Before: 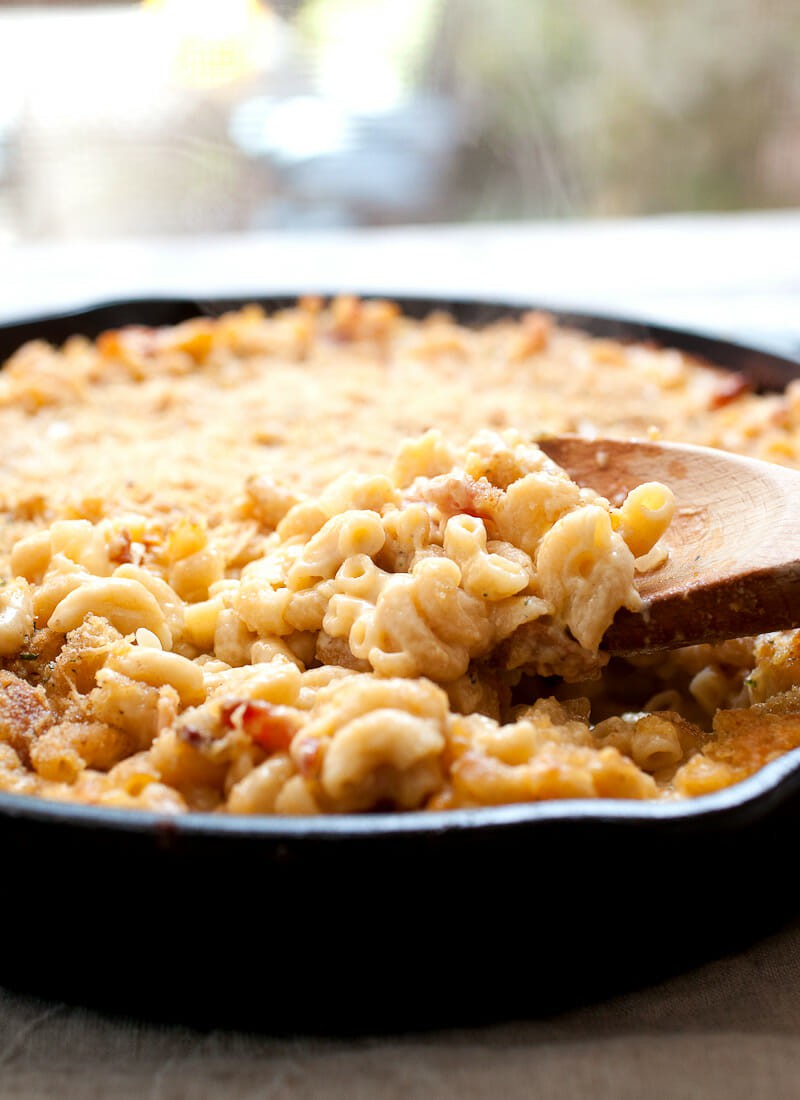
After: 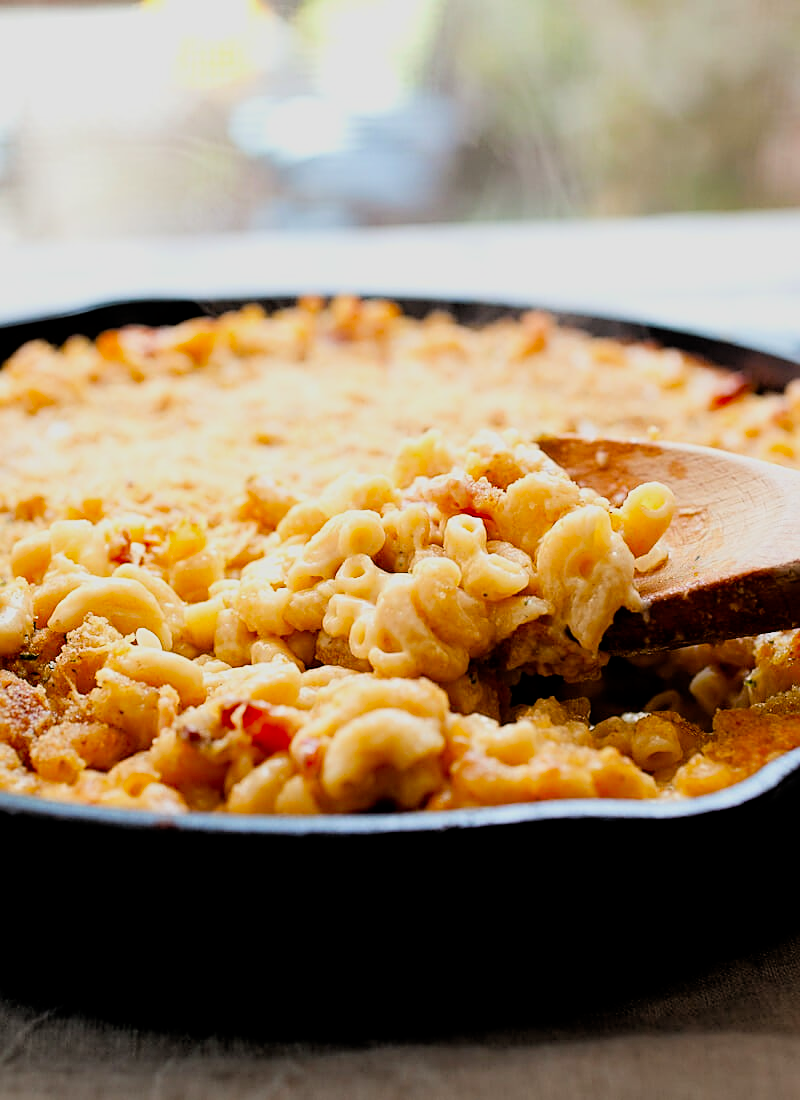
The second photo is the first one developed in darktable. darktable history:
tone equalizer: on, module defaults
filmic rgb: black relative exposure -7.75 EV, white relative exposure 4.4 EV, threshold 3 EV, target black luminance 0%, hardness 3.76, latitude 50.51%, contrast 1.074, highlights saturation mix 10%, shadows ↔ highlights balance -0.22%, color science v4 (2020), enable highlight reconstruction true
sharpen: on, module defaults
